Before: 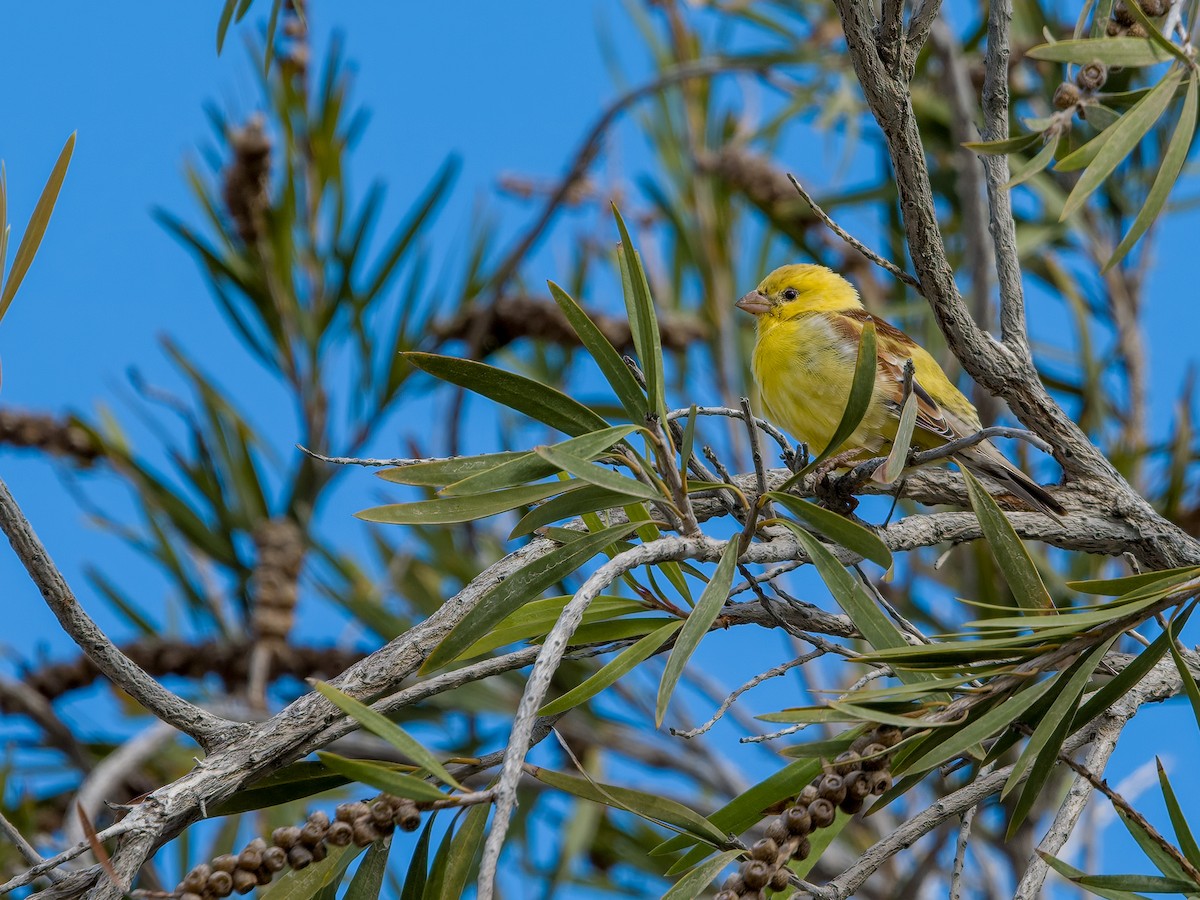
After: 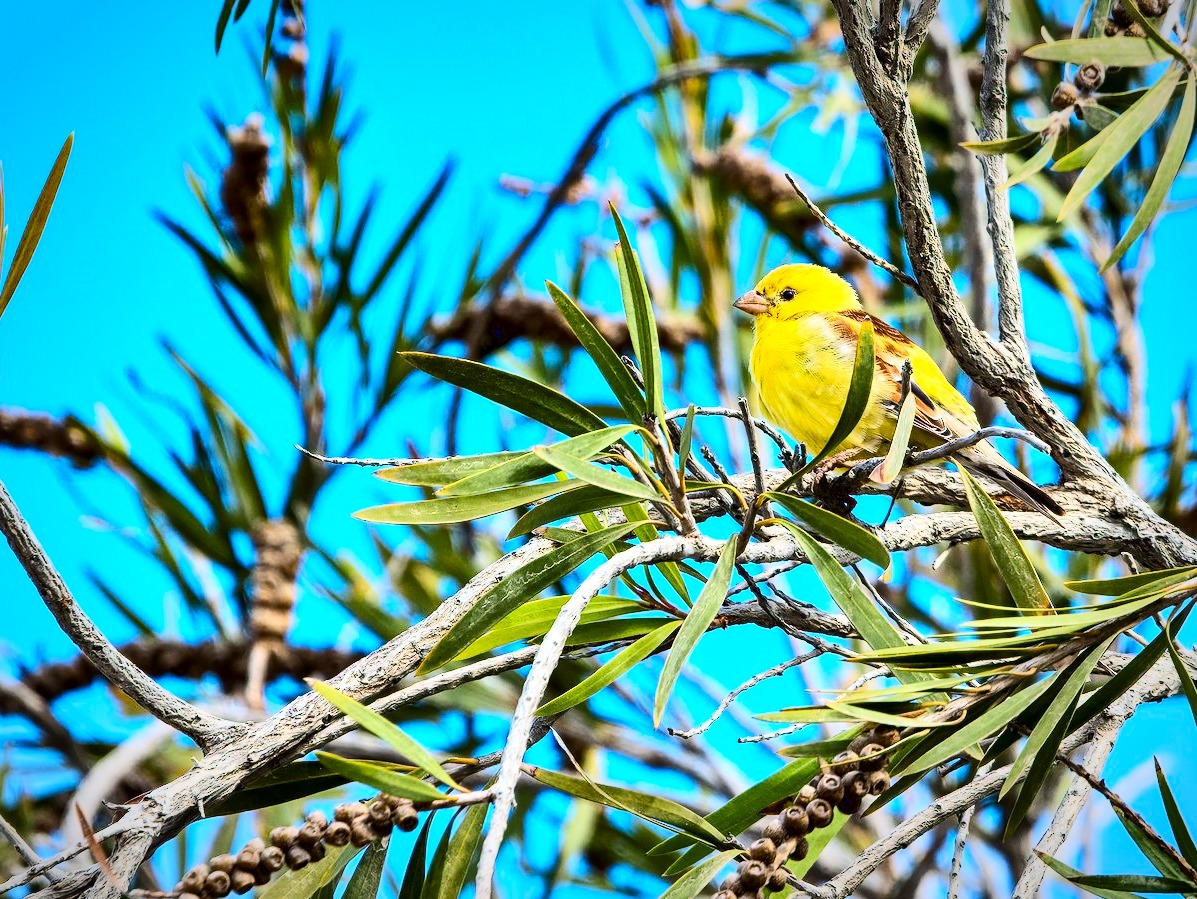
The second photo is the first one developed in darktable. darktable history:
exposure: exposure 0.2 EV, compensate exposure bias true, compensate highlight preservation false
base curve: curves: ch0 [(0, 0.003) (0.001, 0.002) (0.006, 0.004) (0.02, 0.022) (0.048, 0.086) (0.094, 0.234) (0.162, 0.431) (0.258, 0.629) (0.385, 0.8) (0.548, 0.918) (0.751, 0.988) (1, 1)]
shadows and highlights: white point adjustment 0.13, highlights -70.54, soften with gaussian
crop and rotate: left 0.196%, bottom 0.003%
local contrast: mode bilateral grid, contrast 20, coarseness 51, detail 120%, midtone range 0.2
vignetting: brightness -0.436, saturation -0.193, automatic ratio true
contrast brightness saturation: contrast 0.235, brightness 0.103, saturation 0.295
